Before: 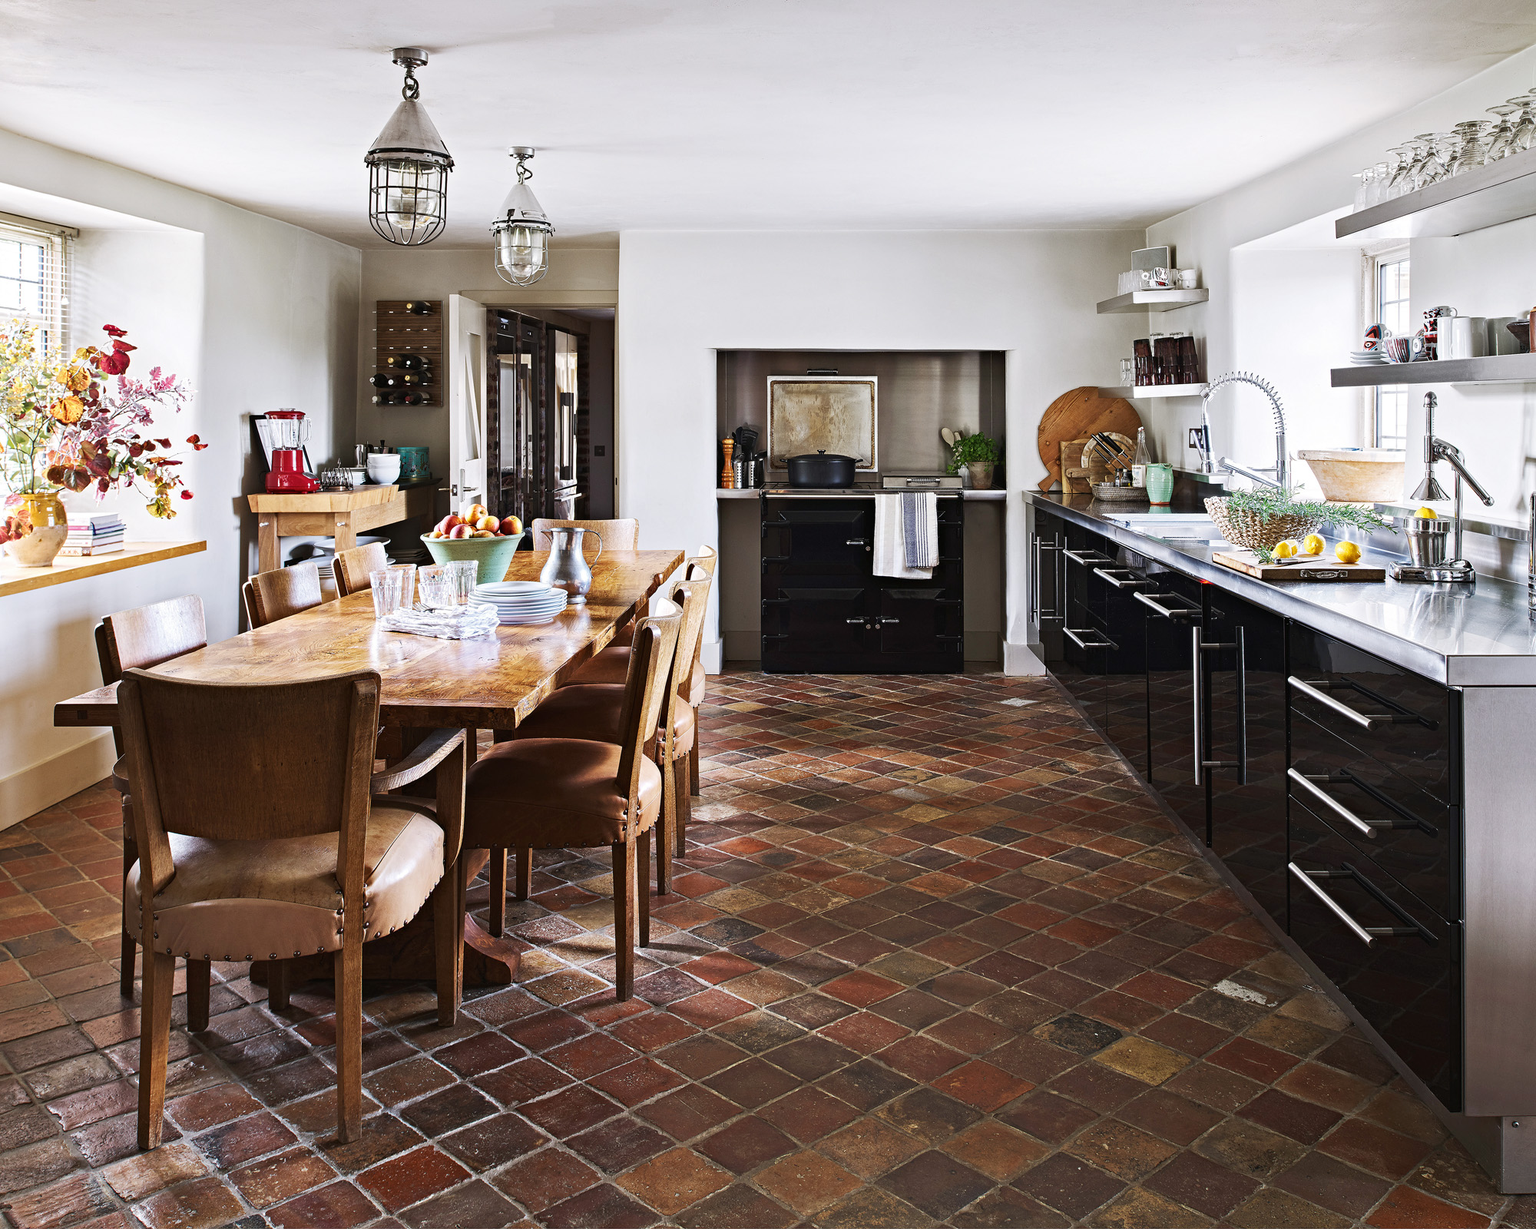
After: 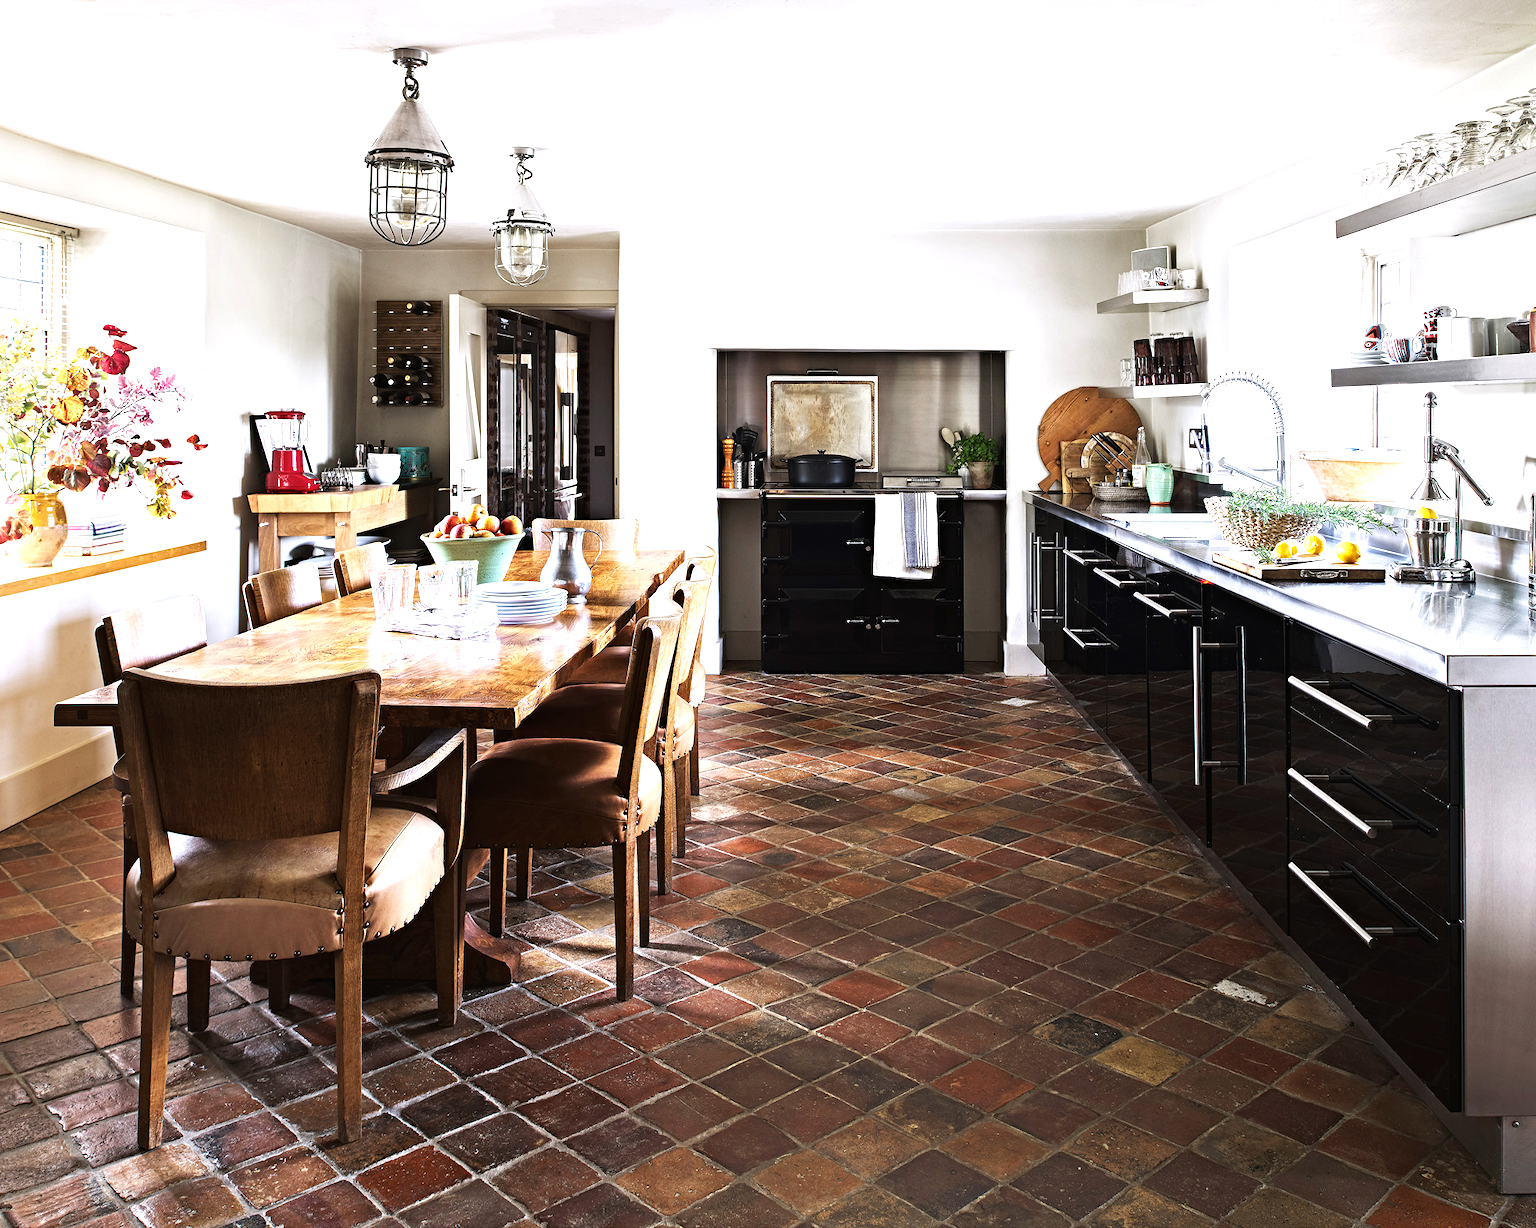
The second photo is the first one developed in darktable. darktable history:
tone equalizer: -8 EV -0.757 EV, -7 EV -0.682 EV, -6 EV -0.598 EV, -5 EV -0.397 EV, -3 EV 0.393 EV, -2 EV 0.6 EV, -1 EV 0.68 EV, +0 EV 0.736 EV, mask exposure compensation -0.509 EV
